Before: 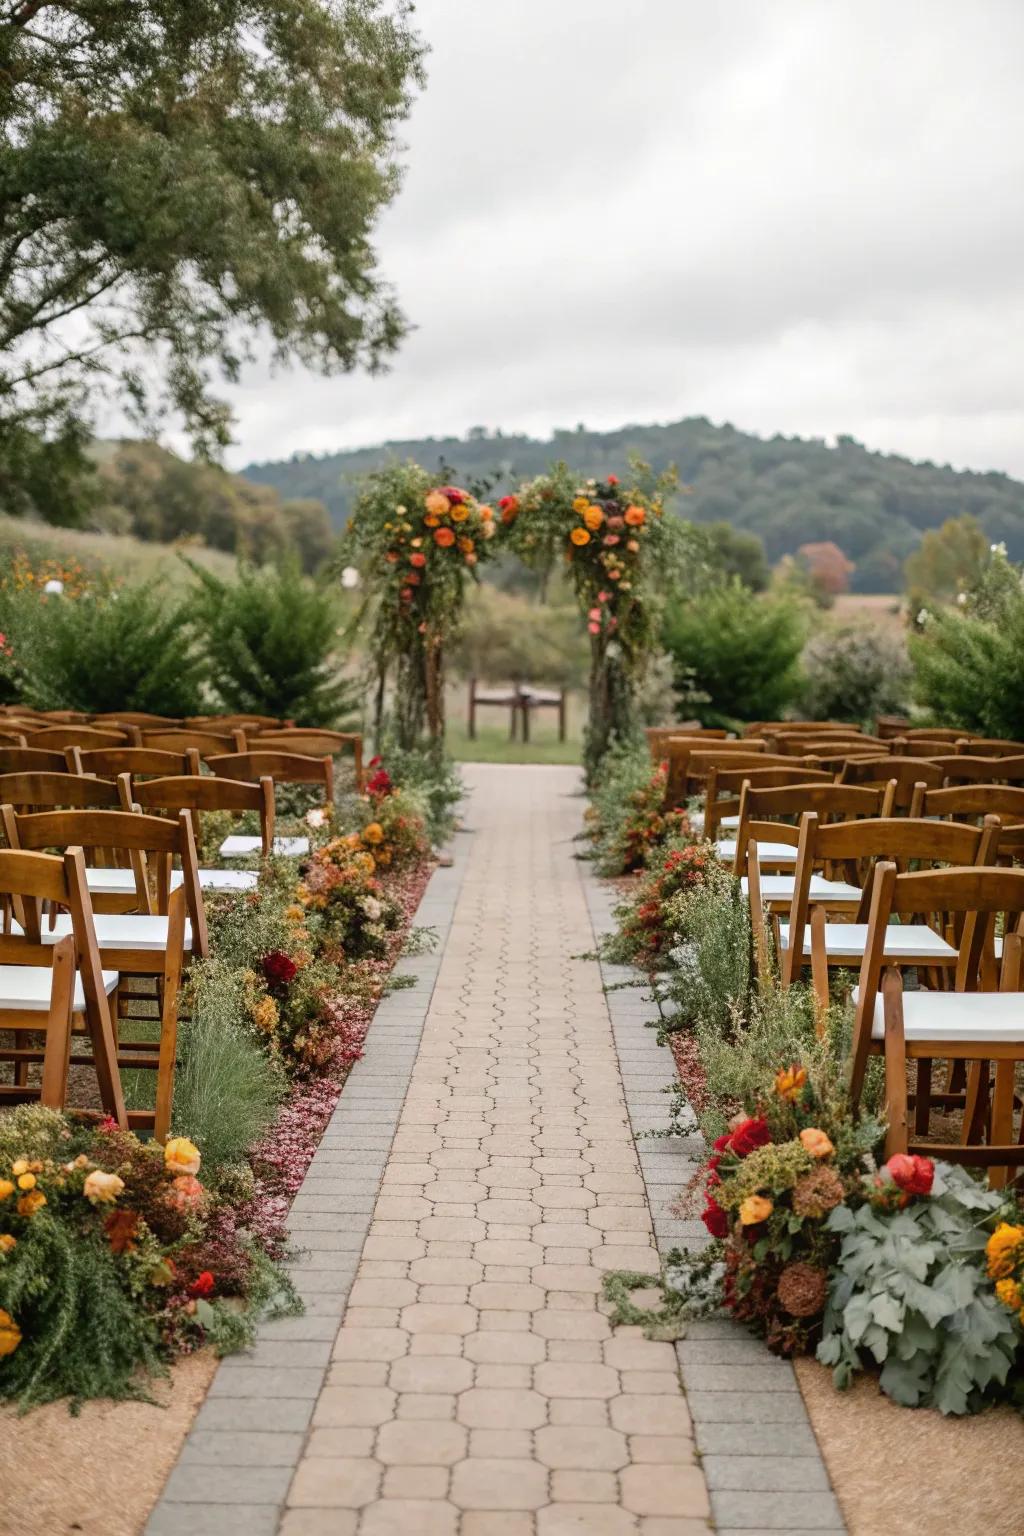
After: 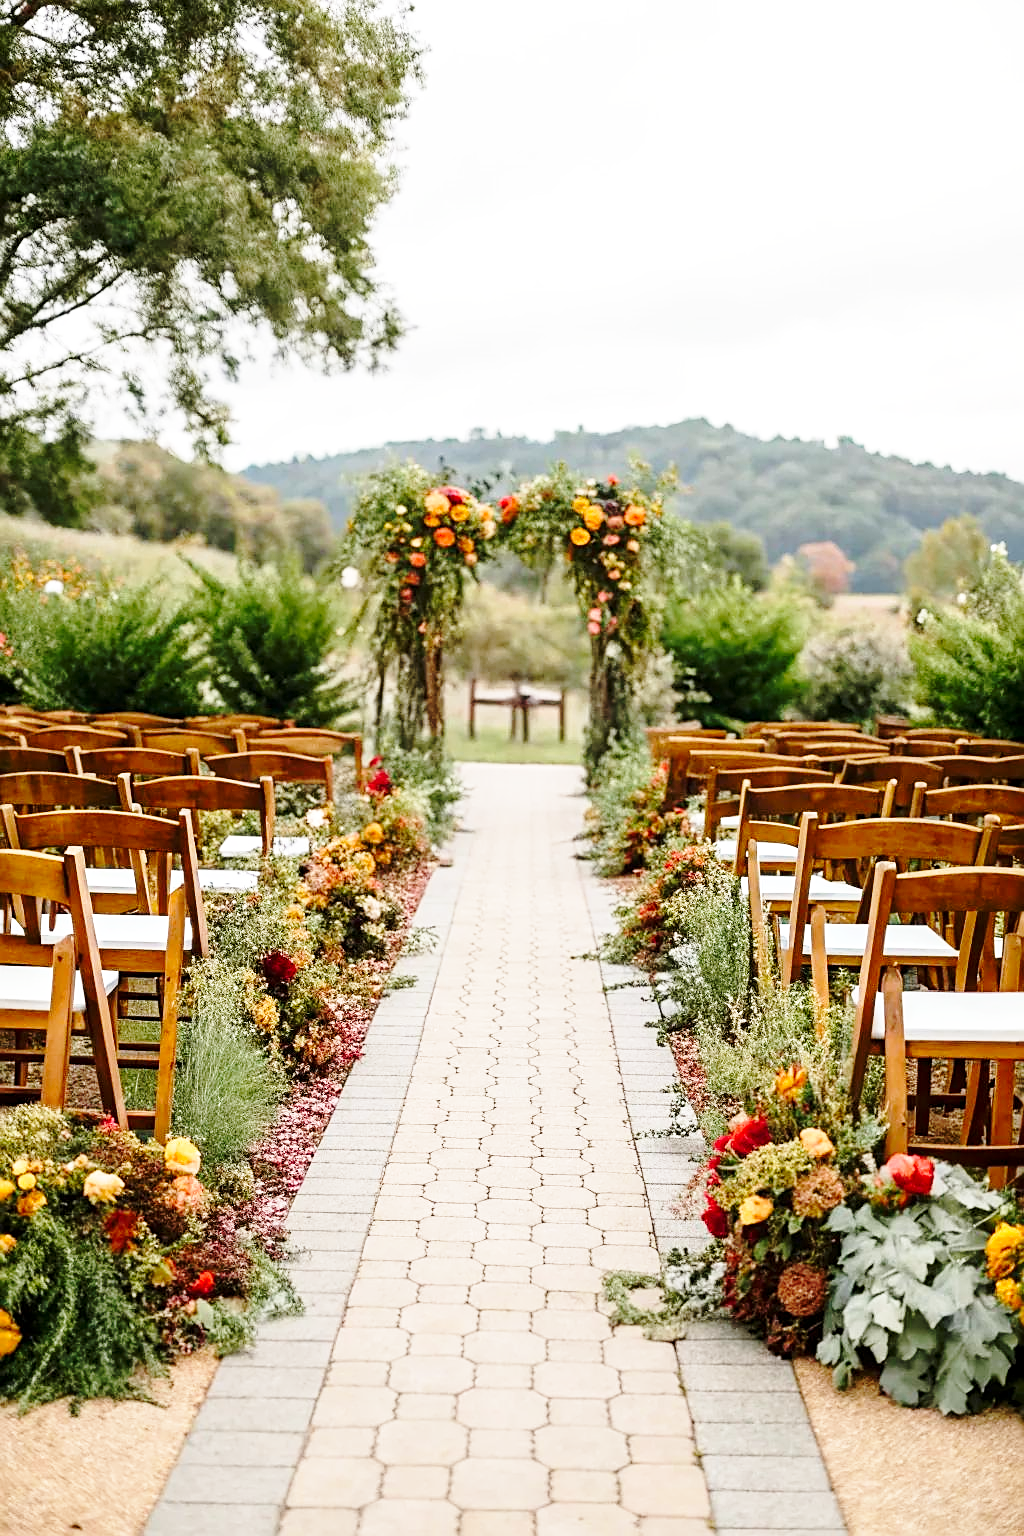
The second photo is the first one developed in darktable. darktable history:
base curve: curves: ch0 [(0, 0) (0.032, 0.037) (0.105, 0.228) (0.435, 0.76) (0.856, 0.983) (1, 1)], preserve colors none
exposure: black level correction 0.003, exposure 0.146 EV, compensate exposure bias true, compensate highlight preservation false
sharpen: on, module defaults
